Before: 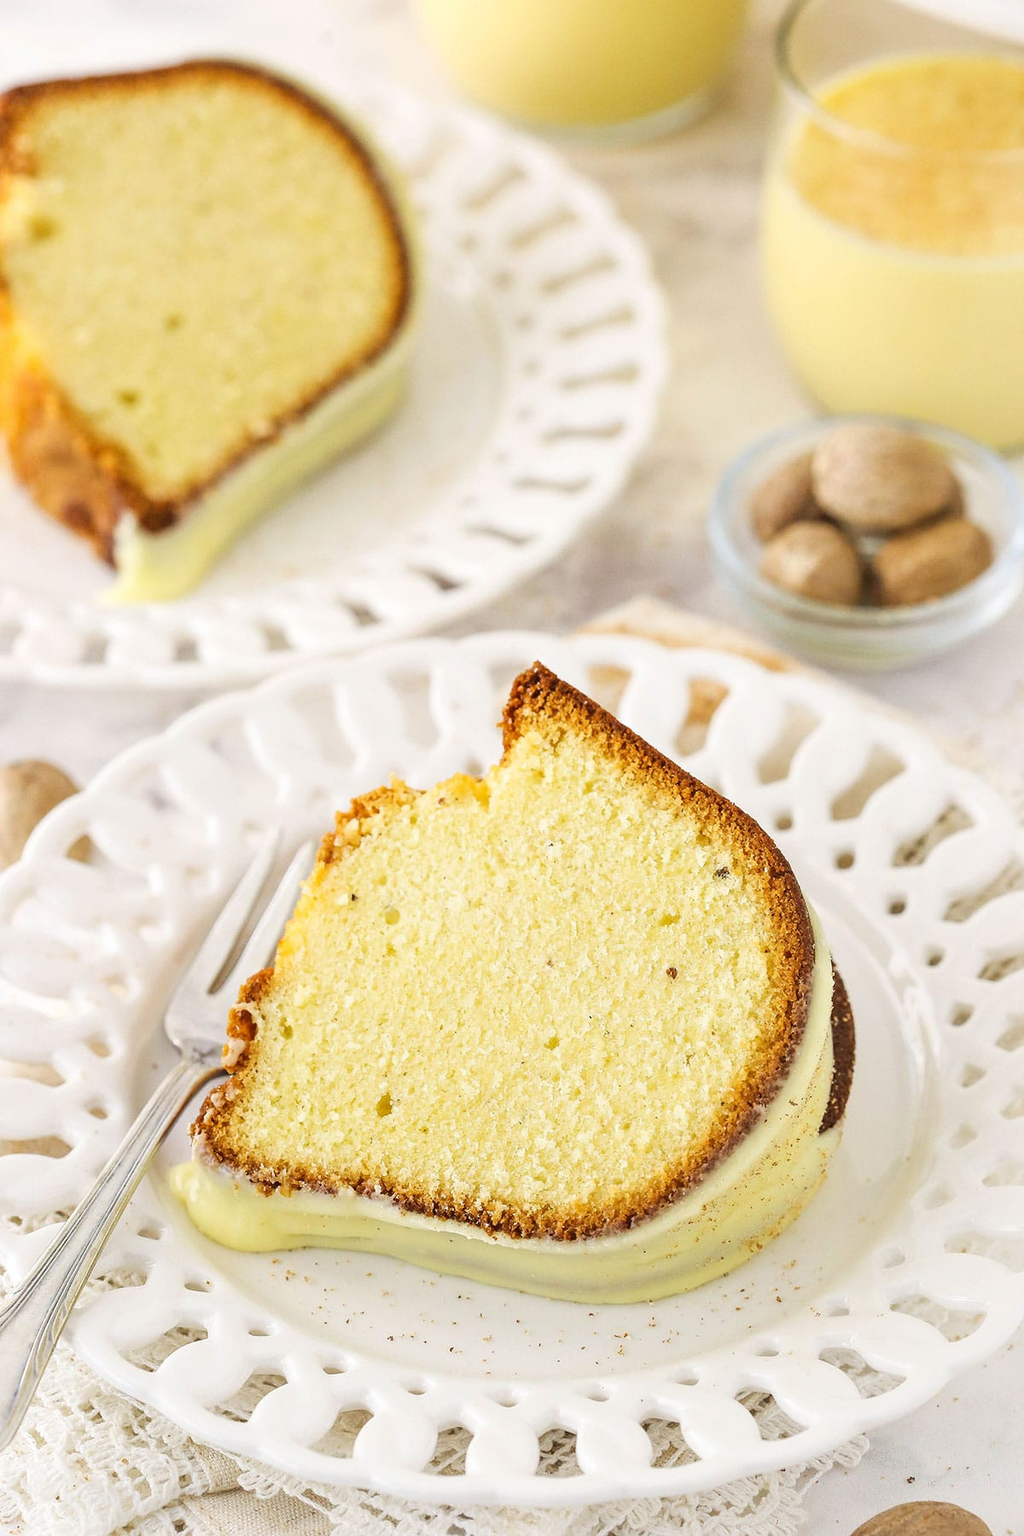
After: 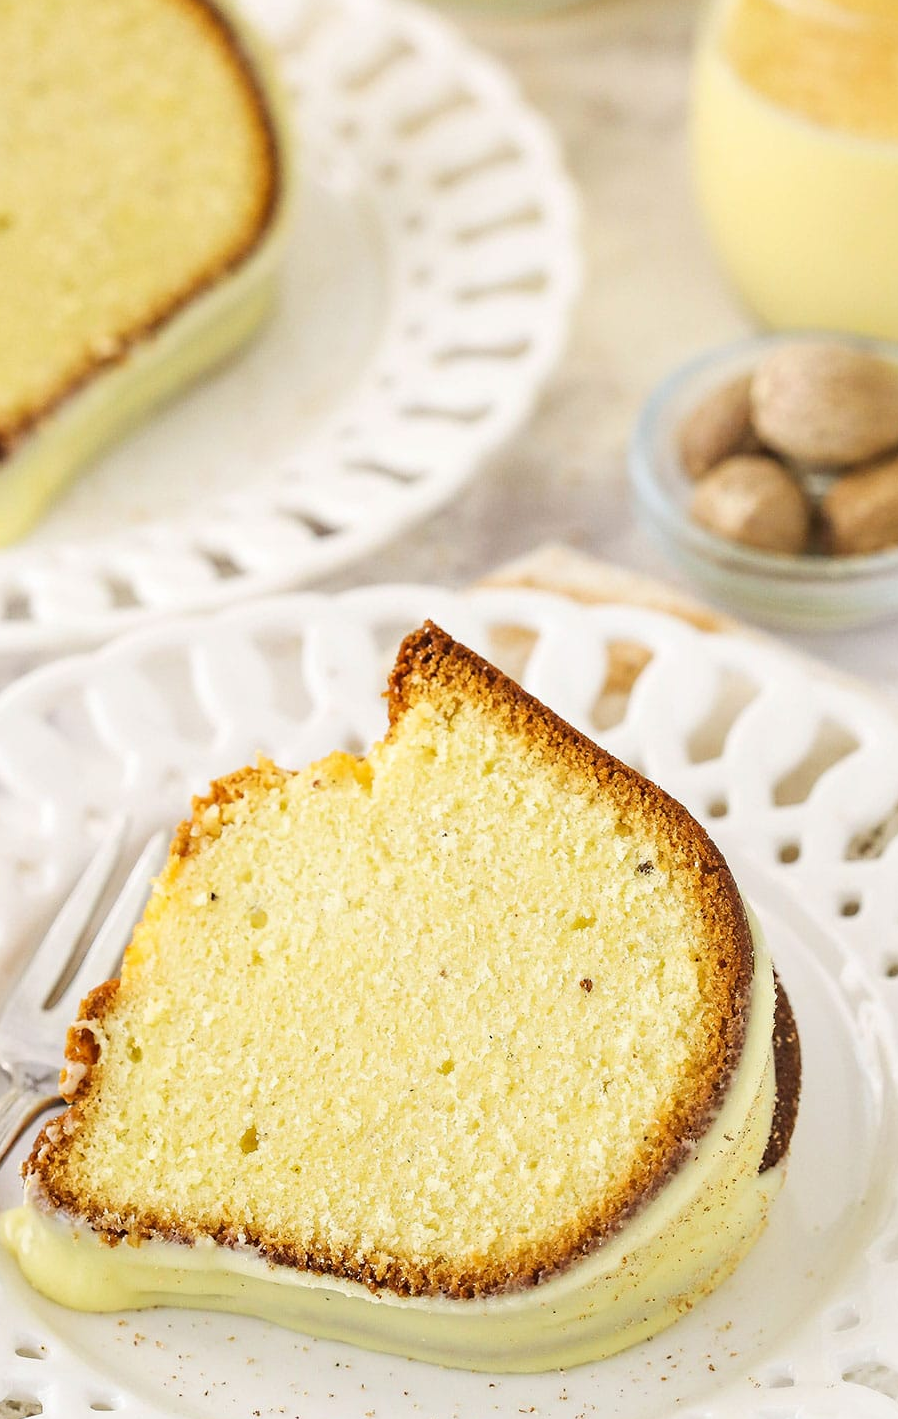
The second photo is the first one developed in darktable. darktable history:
sharpen: radius 5.325, amount 0.312, threshold 26.433
crop: left 16.768%, top 8.653%, right 8.362%, bottom 12.485%
